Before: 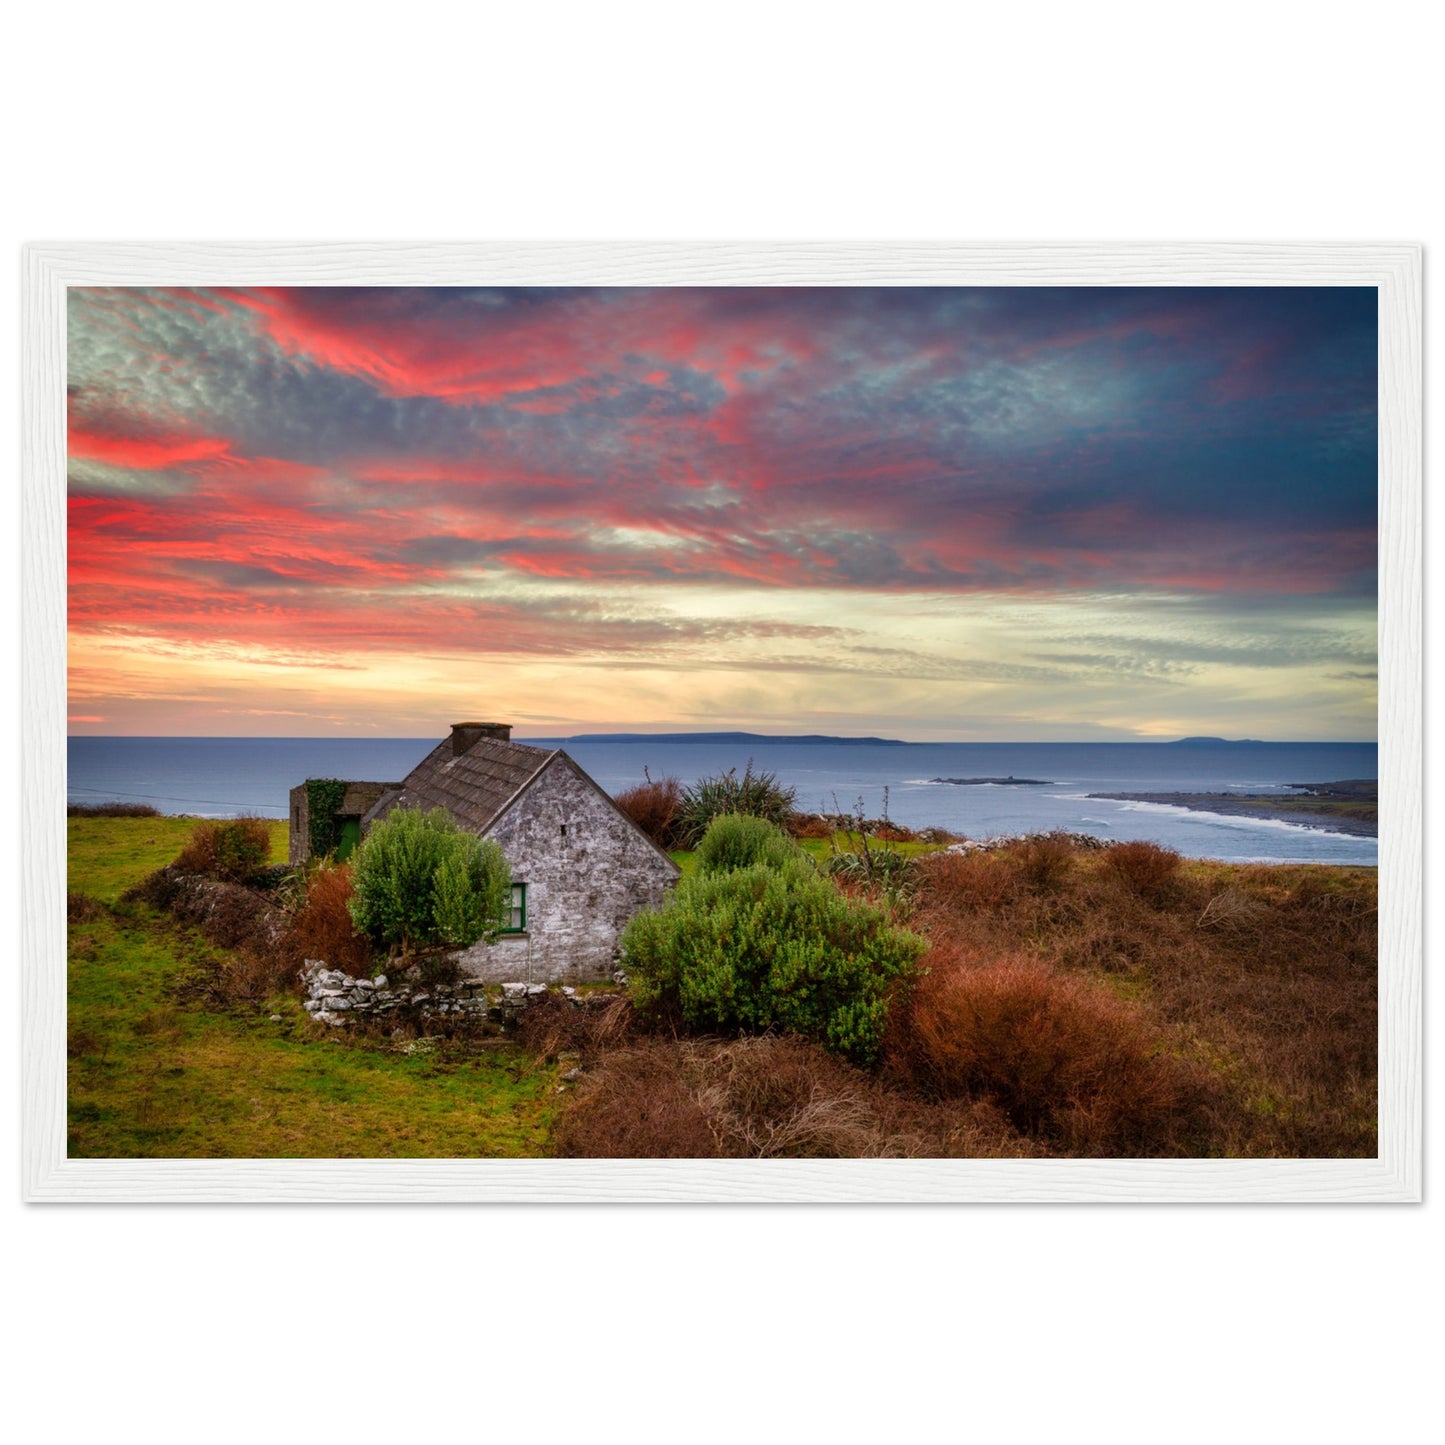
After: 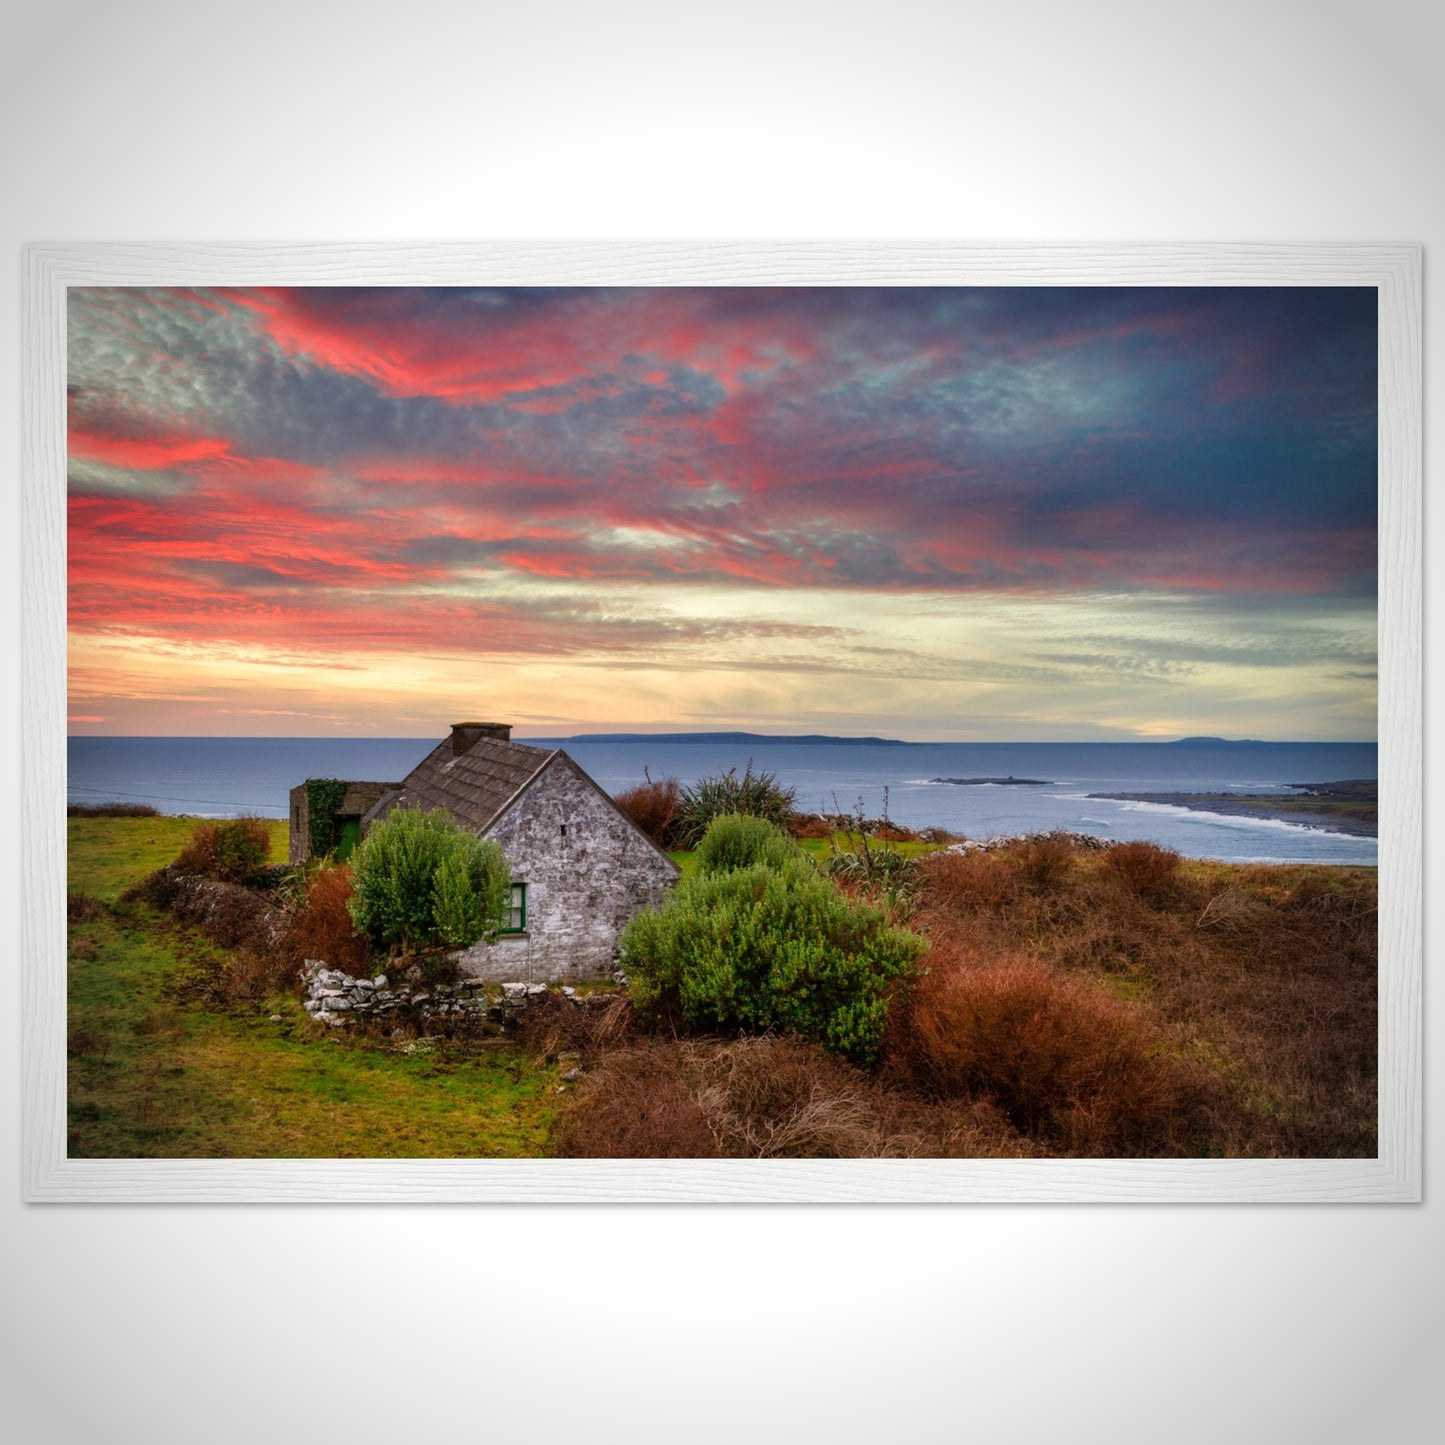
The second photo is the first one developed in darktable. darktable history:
vignetting: brightness -0.445, saturation -0.69, center (-0.016, 0)
